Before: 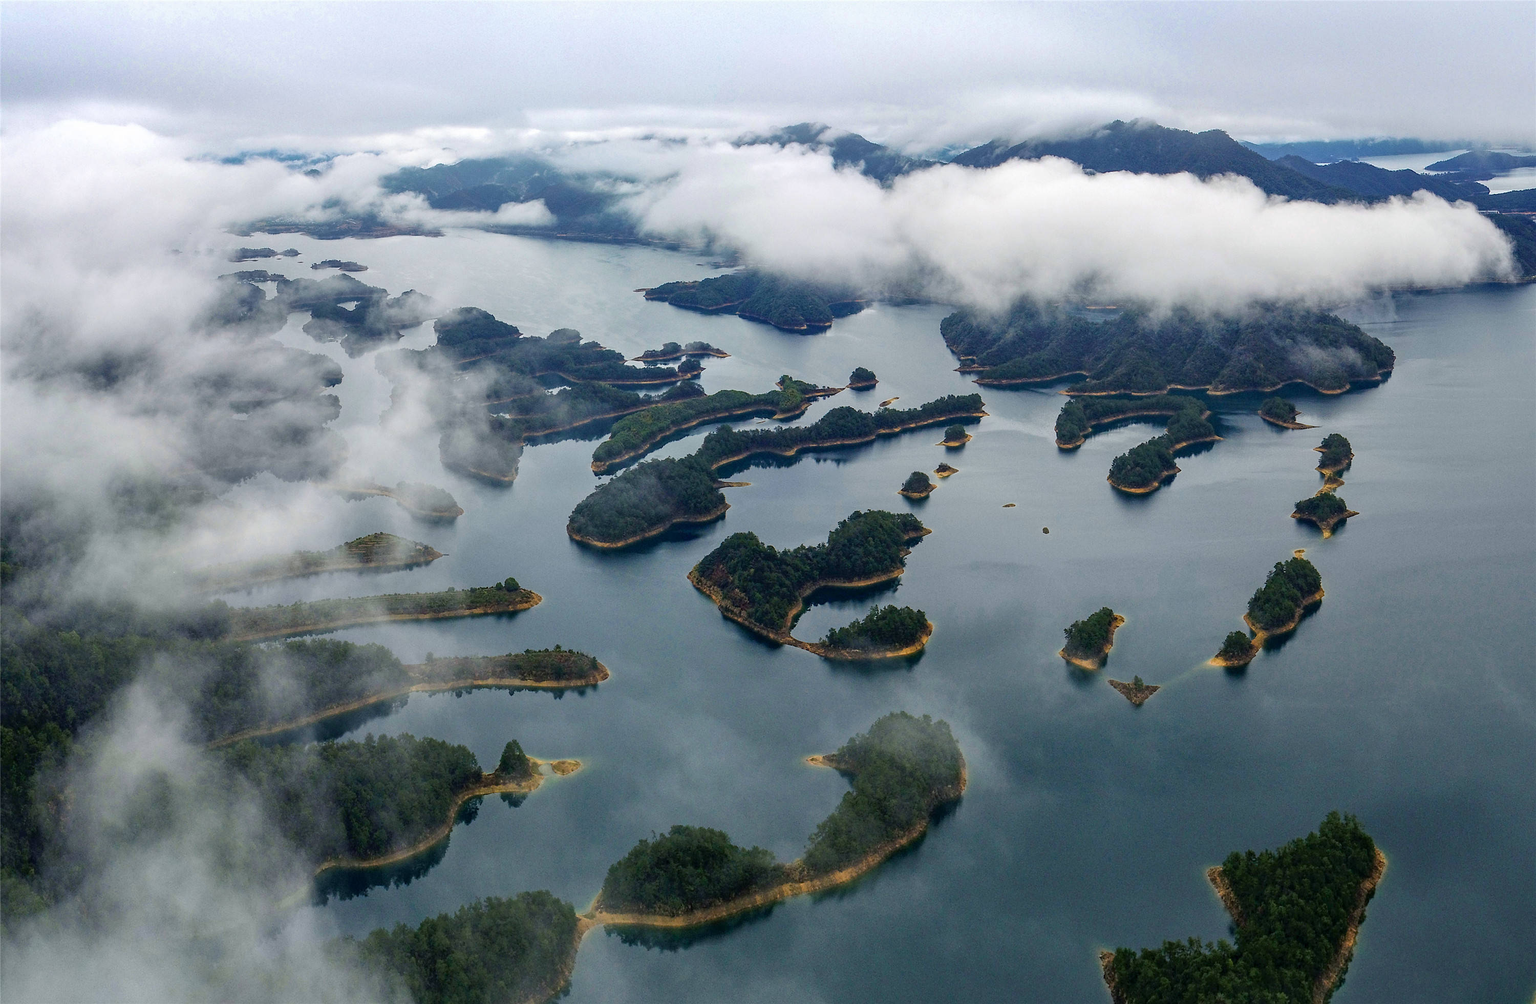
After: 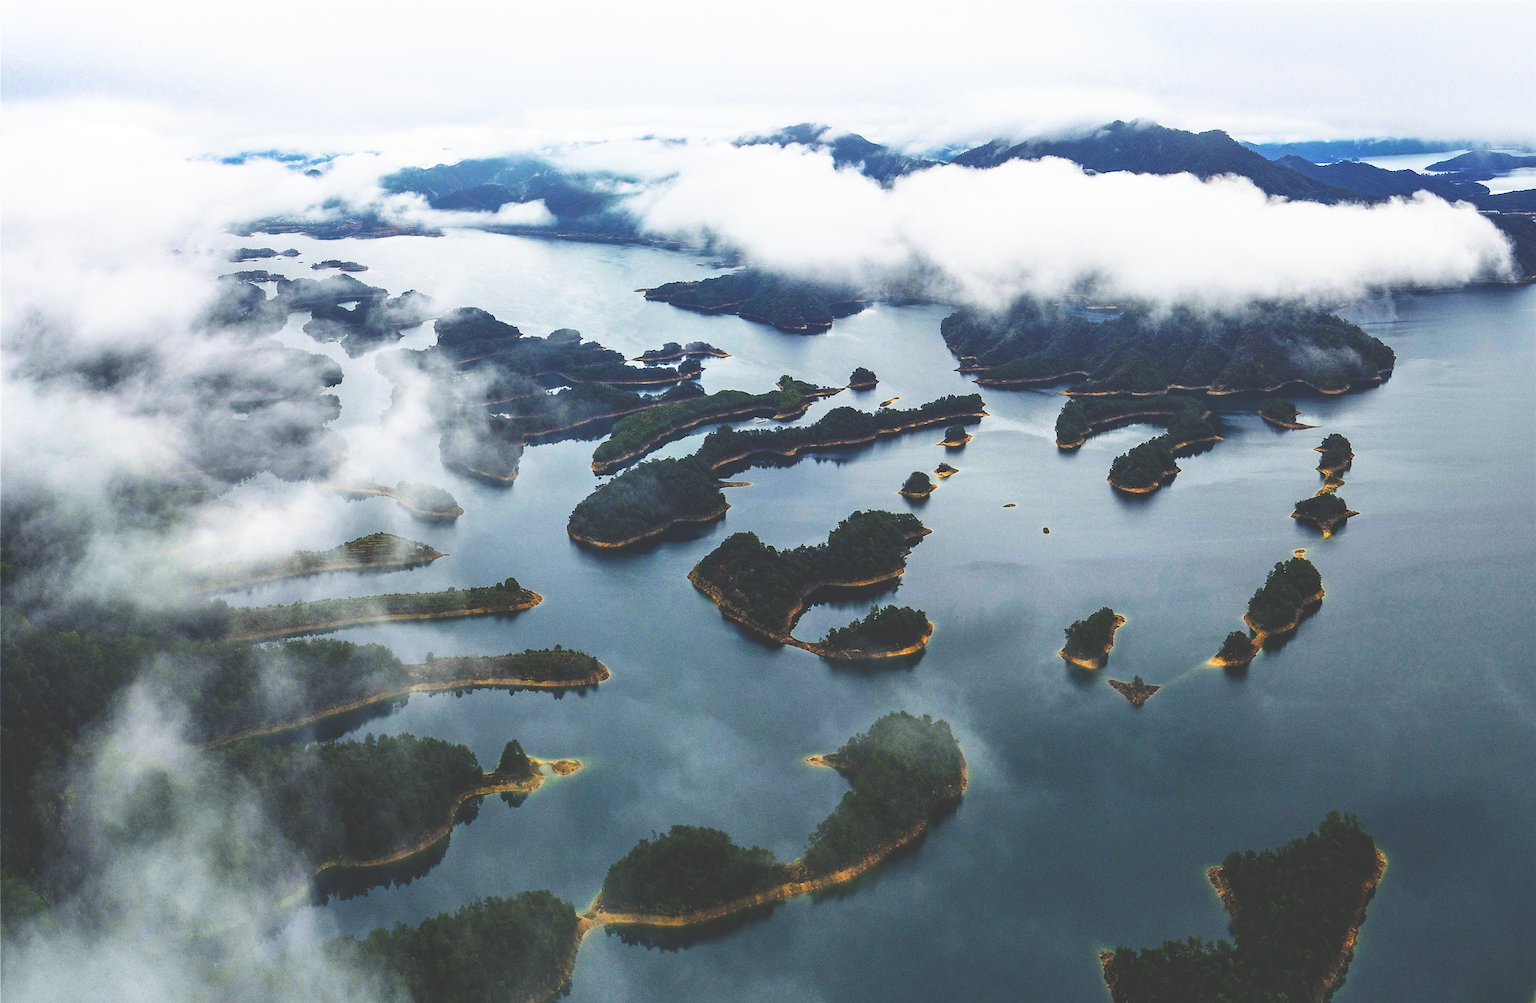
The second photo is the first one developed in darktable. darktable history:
tone equalizer: edges refinement/feathering 500, mask exposure compensation -1.57 EV, preserve details no
base curve: curves: ch0 [(0, 0.036) (0.007, 0.037) (0.604, 0.887) (1, 1)], preserve colors none
